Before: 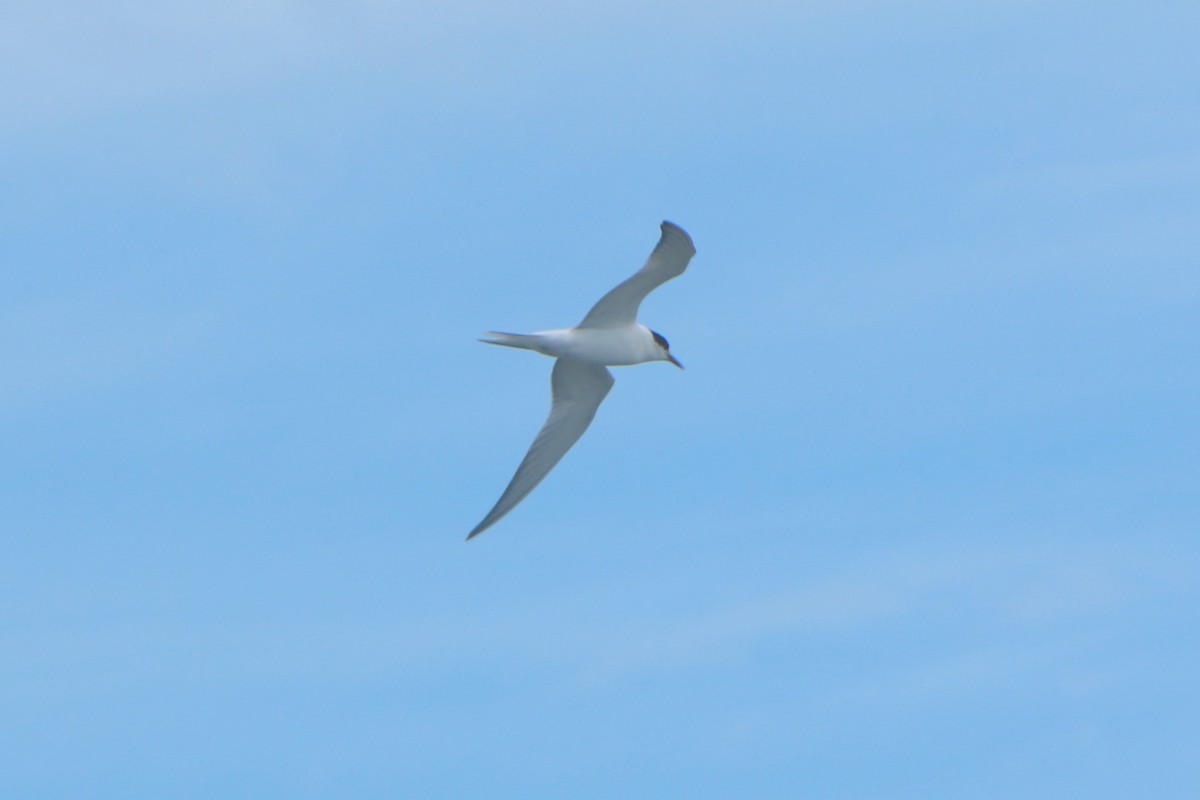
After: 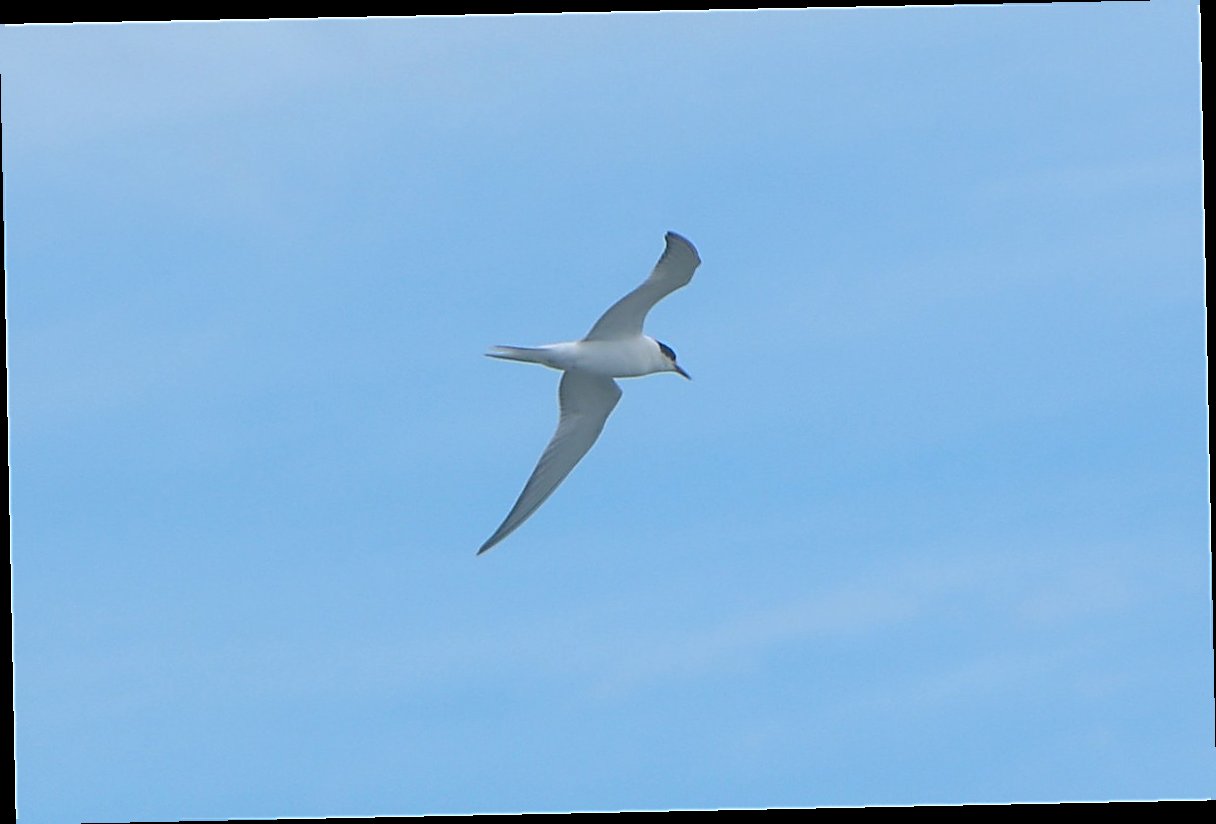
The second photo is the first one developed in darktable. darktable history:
rotate and perspective: rotation -1.17°, automatic cropping off
sharpen: radius 1.685, amount 1.294
local contrast: highlights 100%, shadows 100%, detail 120%, midtone range 0.2
